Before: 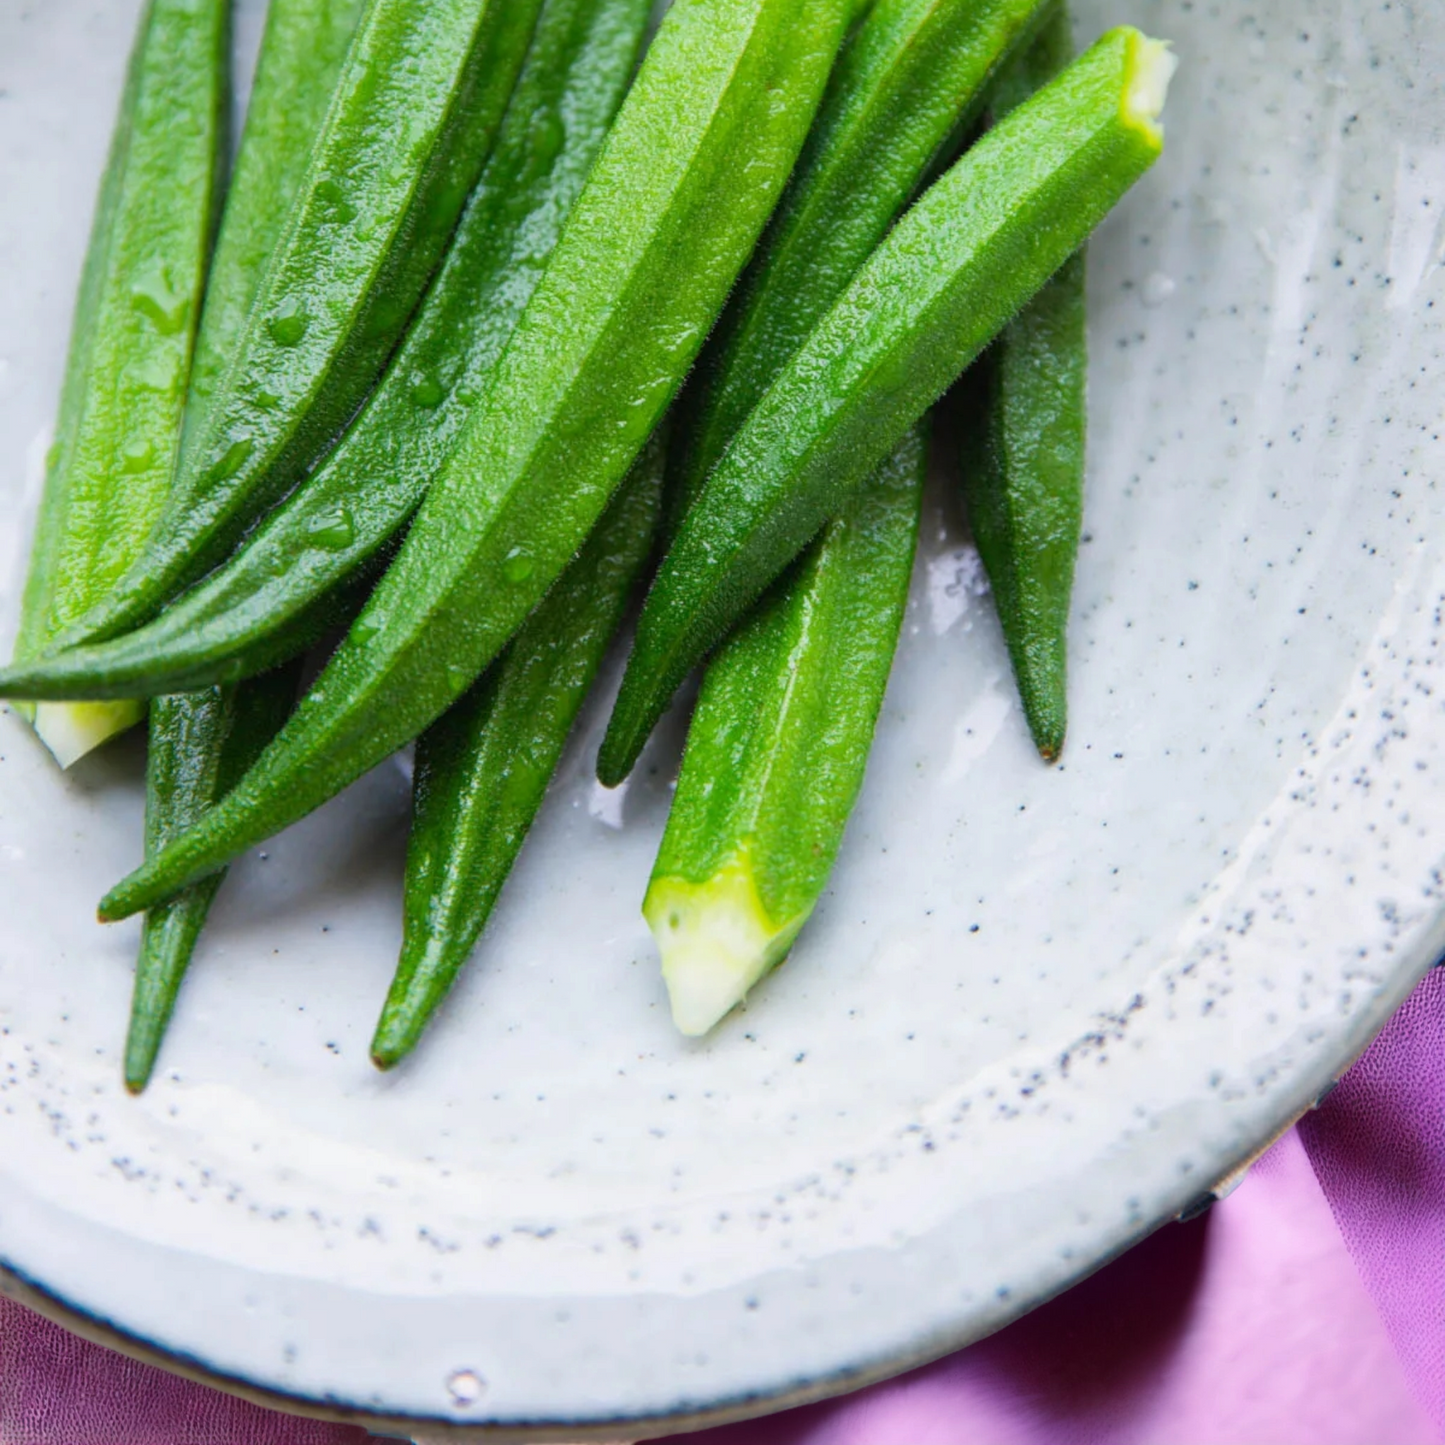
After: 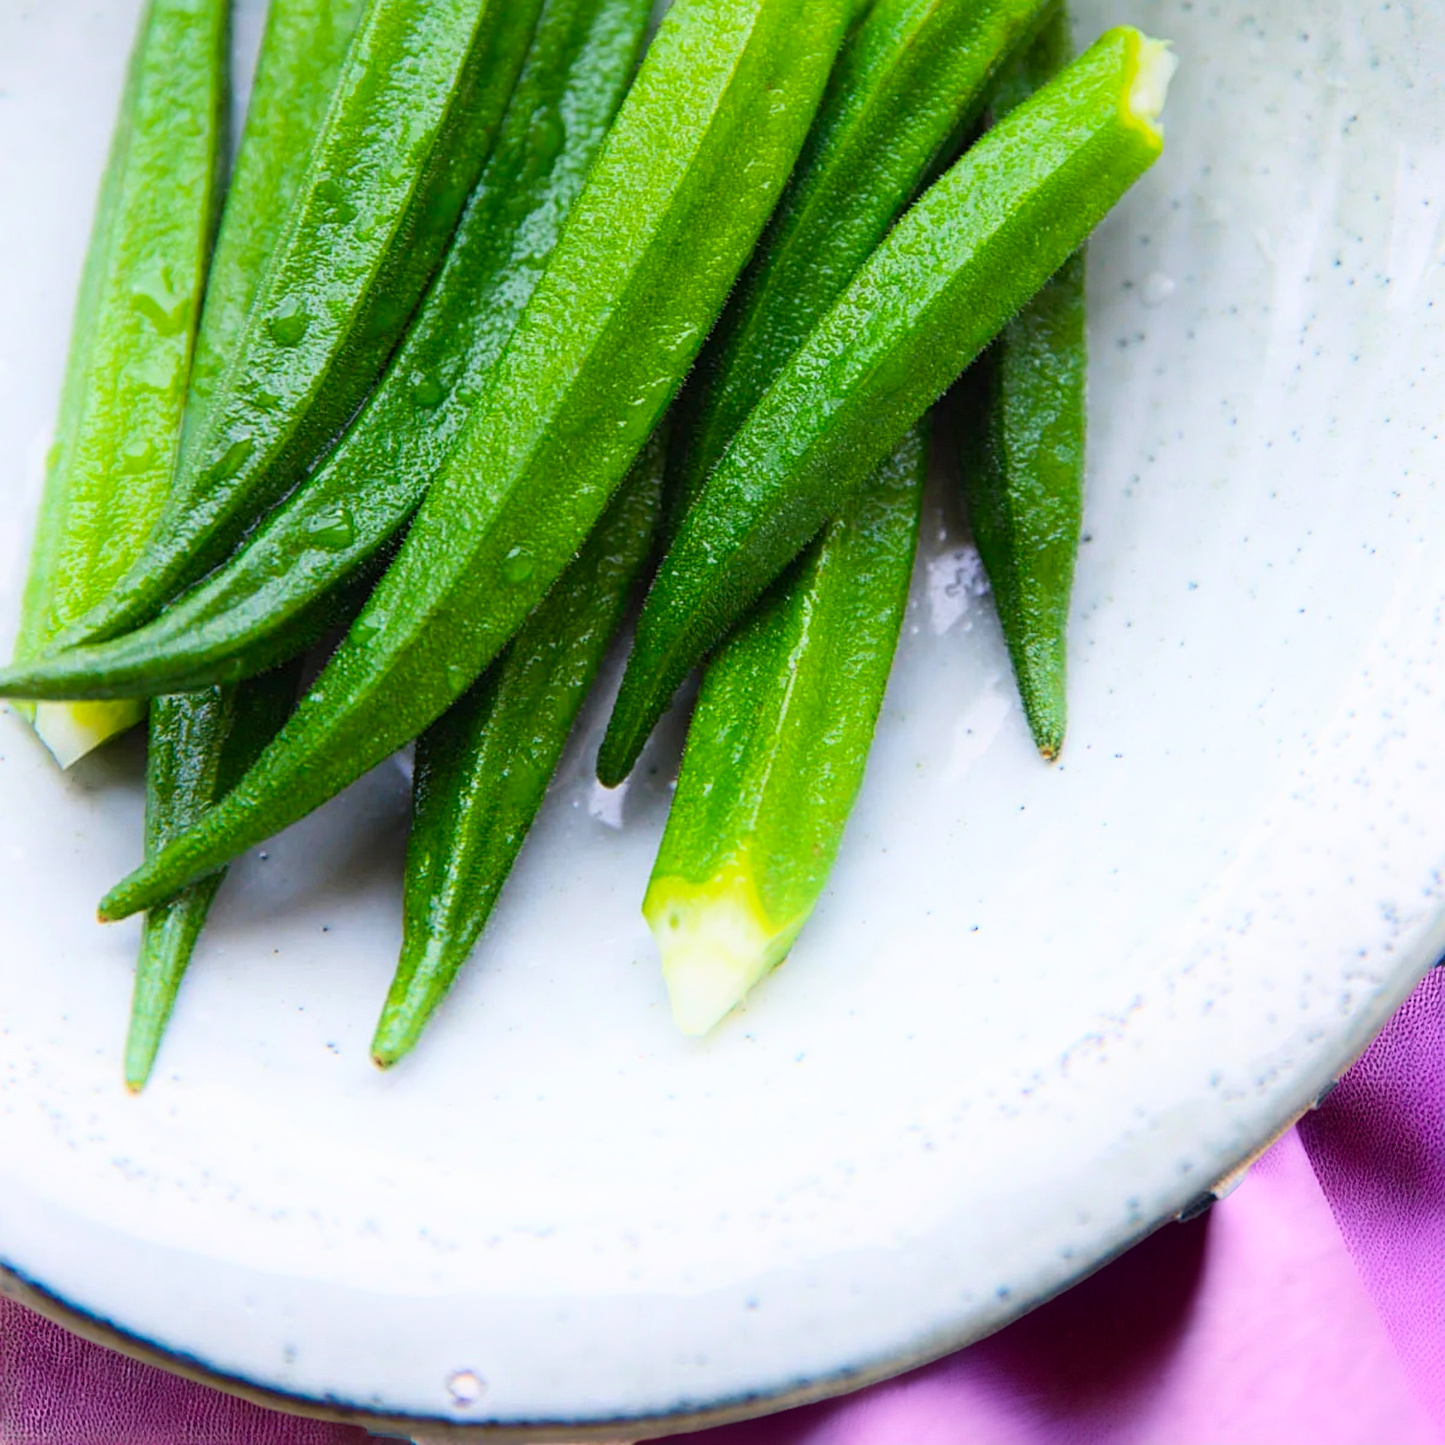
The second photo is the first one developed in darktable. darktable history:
shadows and highlights: highlights 70.7, soften with gaussian
color balance rgb: perceptual saturation grading › global saturation 20%, global vibrance 20%
sharpen: radius 2.167, amount 0.381, threshold 0
